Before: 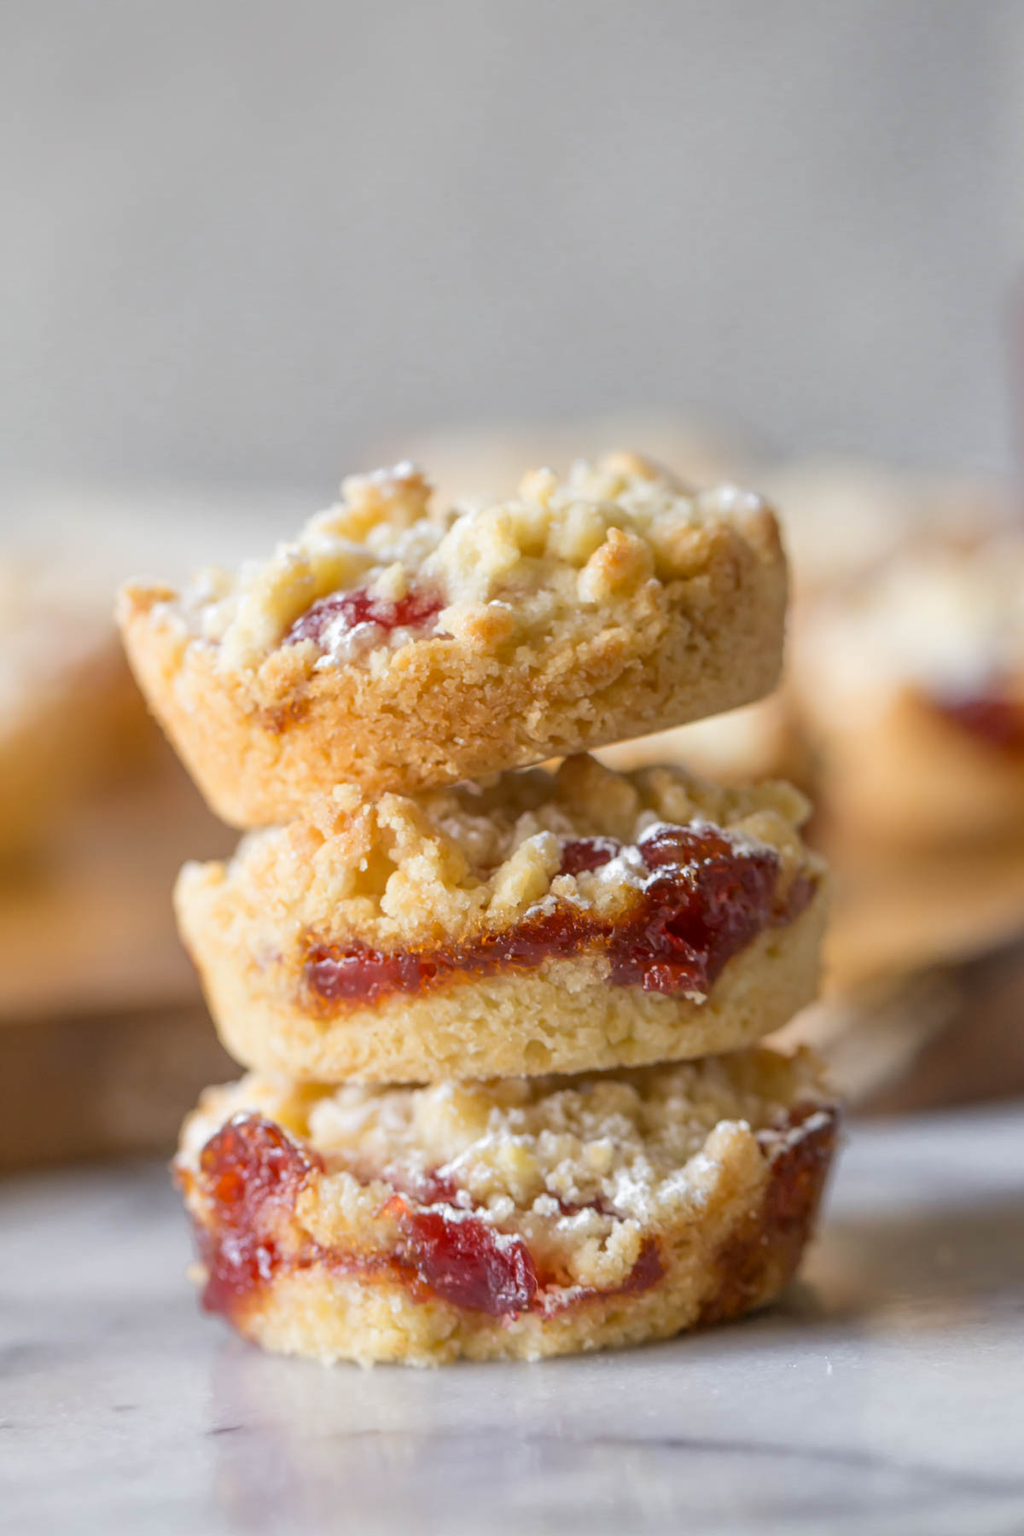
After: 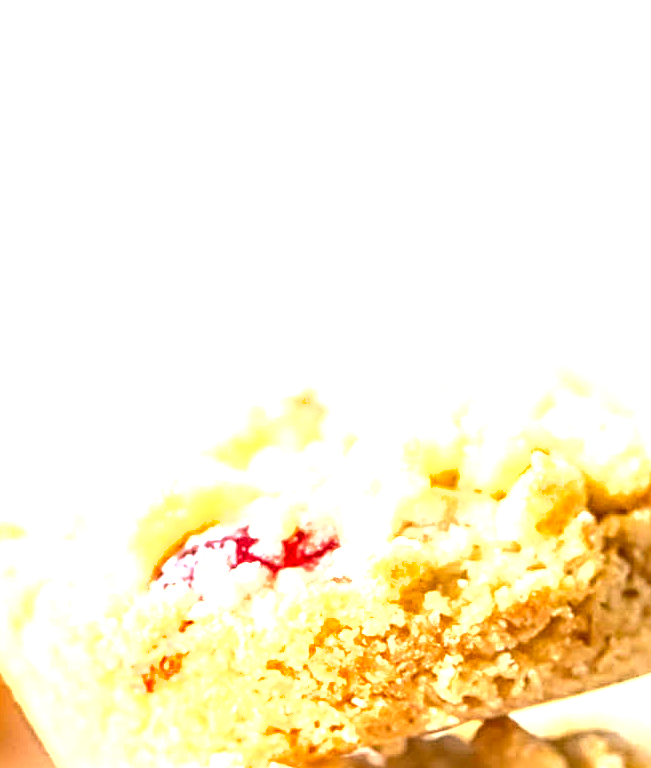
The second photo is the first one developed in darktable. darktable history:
sharpen: radius 4.904
haze removal: strength -0.101, compatibility mode true, adaptive false
crop: left 15.028%, top 9.23%, right 30.718%, bottom 48.09%
local contrast: highlights 0%, shadows 1%, detail 133%
contrast brightness saturation: contrast -0.022, brightness -0.009, saturation 0.026
shadows and highlights: shadows 31.74, highlights -31.96, highlights color adjustment 73.17%, soften with gaussian
exposure: exposure 2.024 EV, compensate highlight preservation false
